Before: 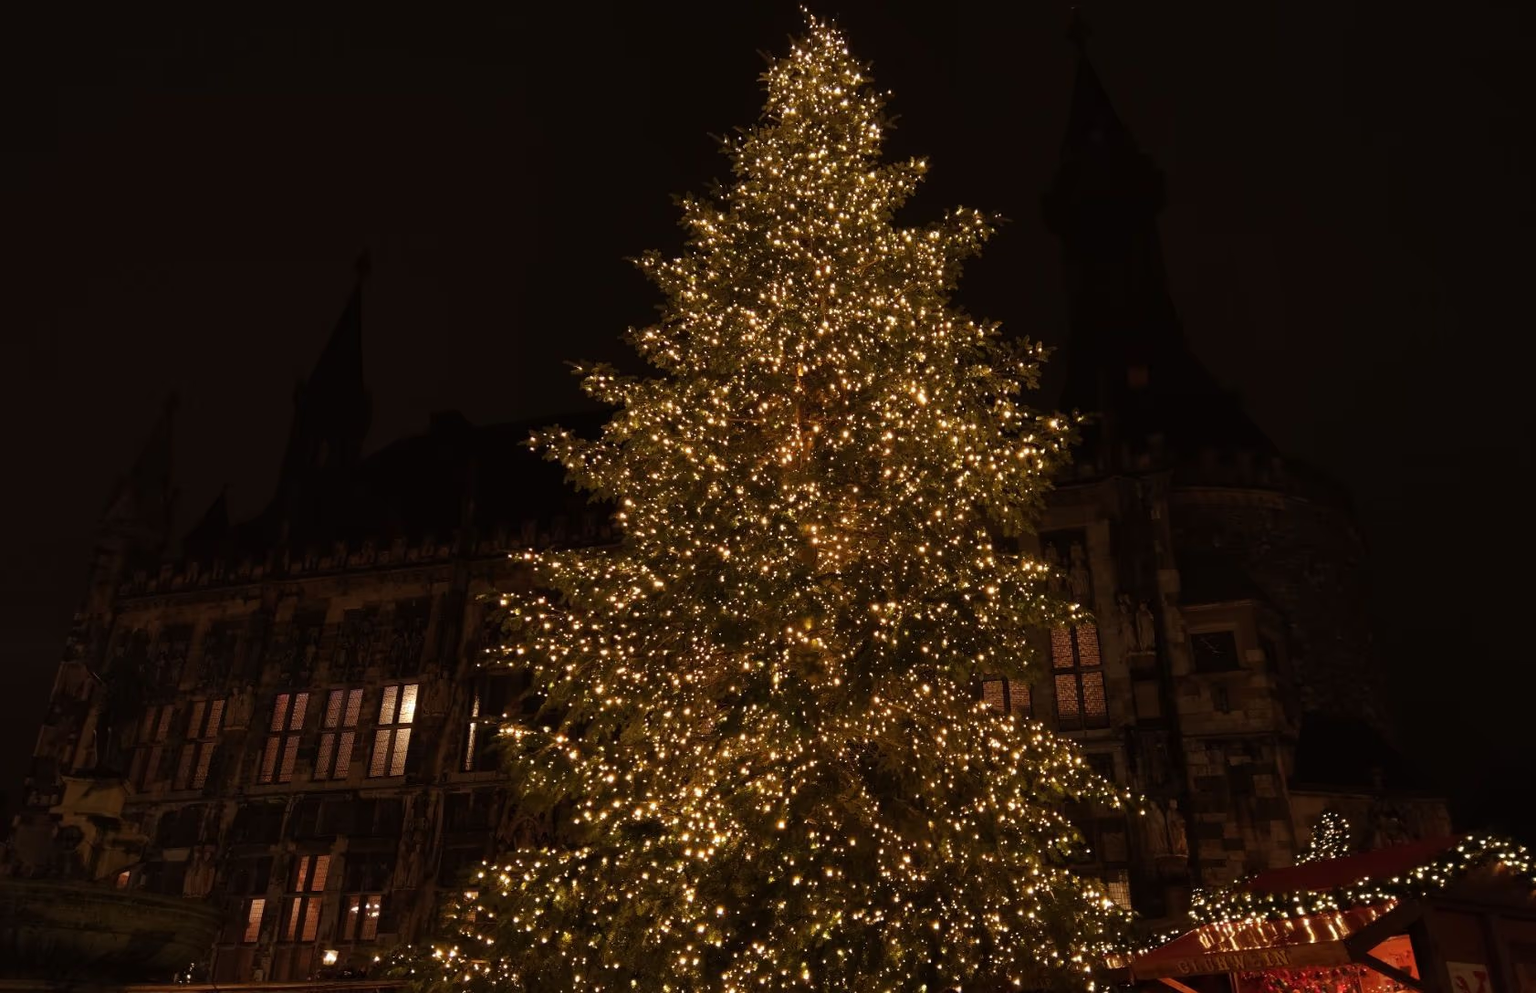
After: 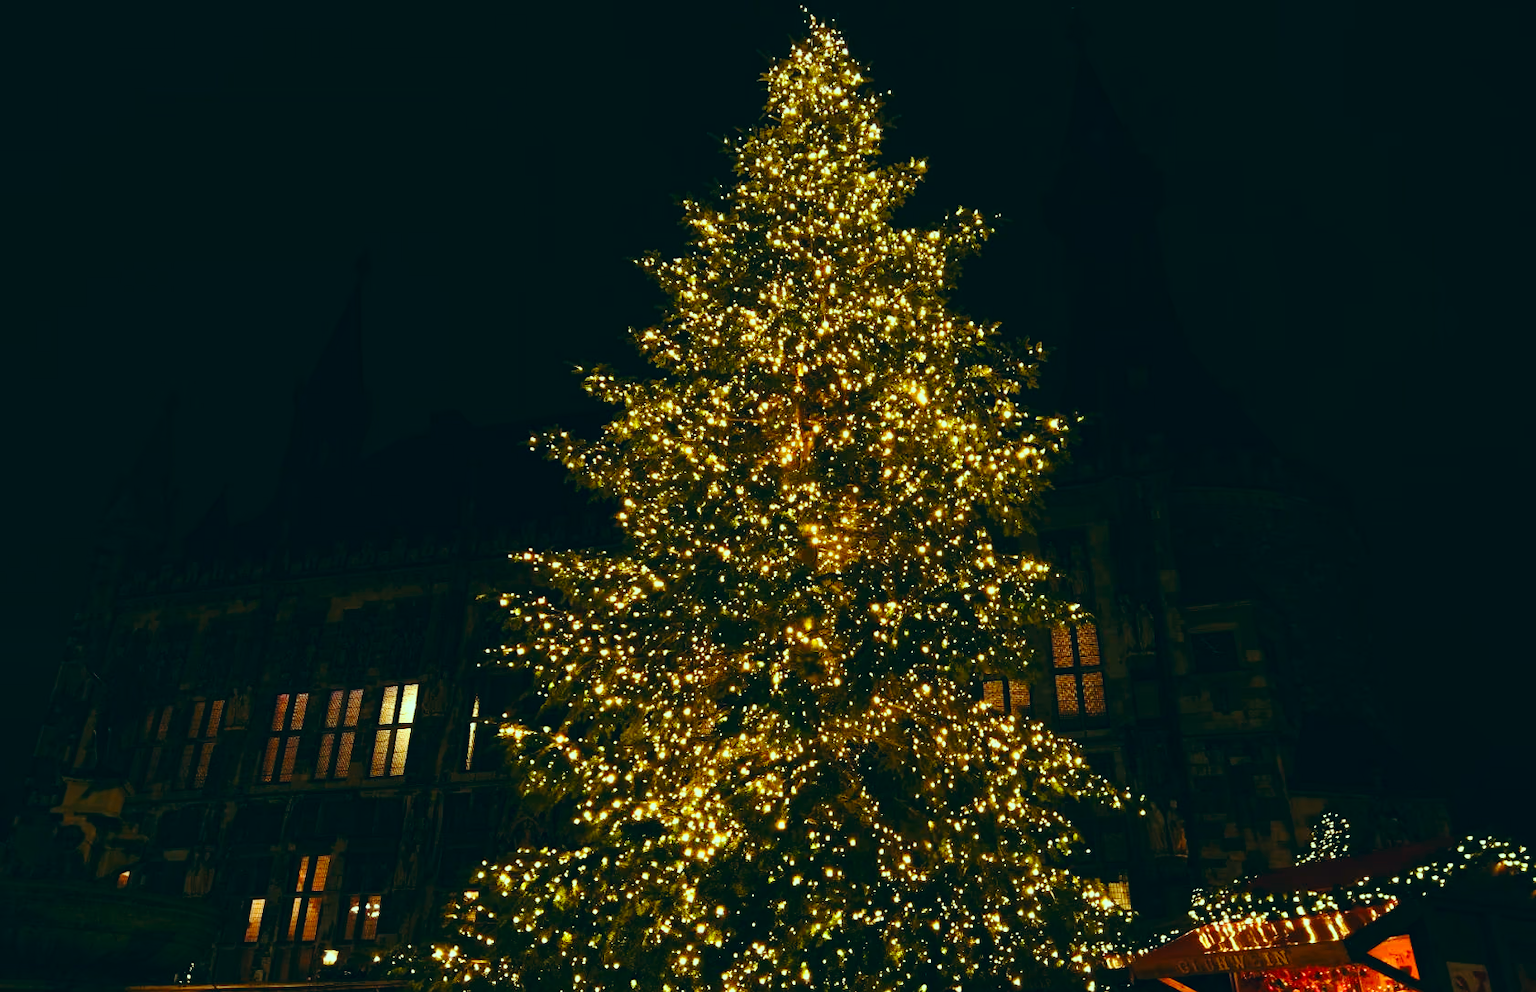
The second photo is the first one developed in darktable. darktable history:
color correction: highlights a* -20, highlights b* 9.79, shadows a* -19.67, shadows b* -10.83
base curve: curves: ch0 [(0, 0) (0.028, 0.03) (0.121, 0.232) (0.46, 0.748) (0.859, 0.968) (1, 1)], preserve colors none
contrast brightness saturation: contrast 0.226, brightness 0.095, saturation 0.287
